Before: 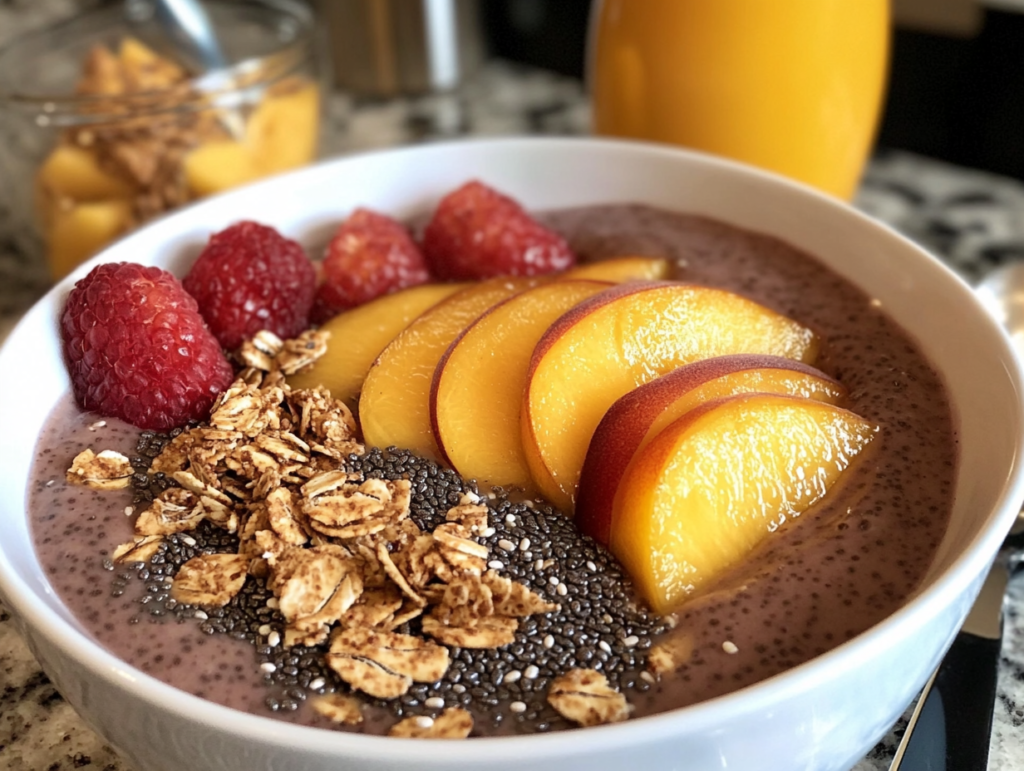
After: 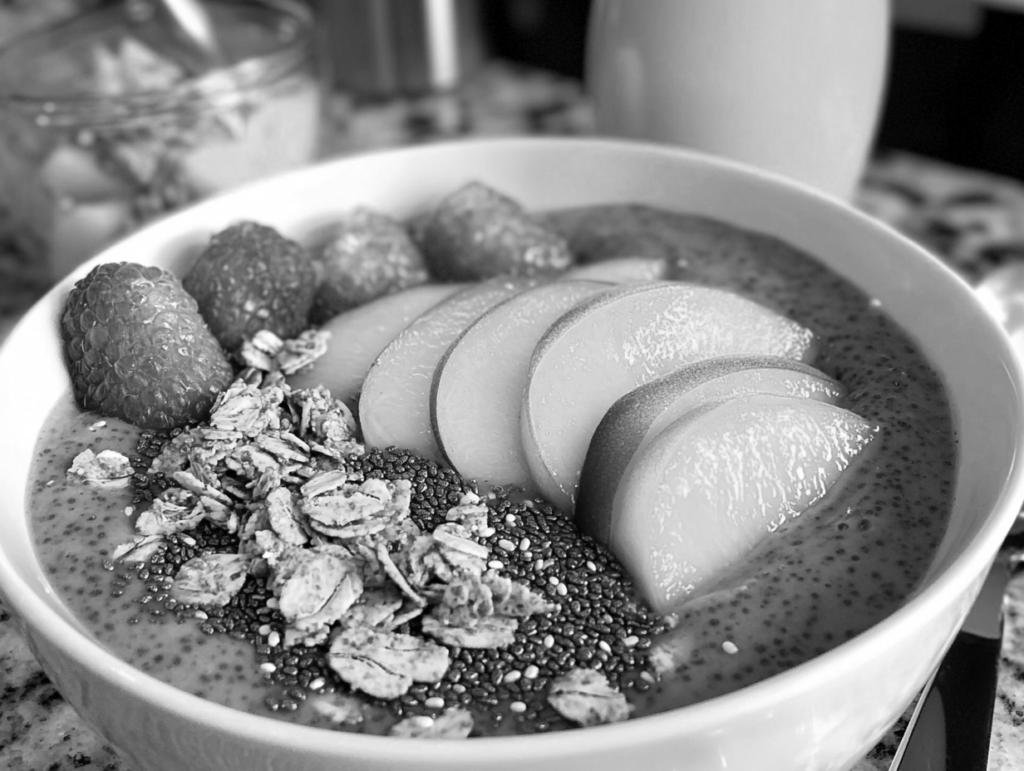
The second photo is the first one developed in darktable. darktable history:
color zones: curves: ch0 [(0.004, 0.588) (0.116, 0.636) (0.259, 0.476) (0.423, 0.464) (0.75, 0.5)]; ch1 [(0, 0) (0.143, 0) (0.286, 0) (0.429, 0) (0.571, 0) (0.714, 0) (0.857, 0)], mix 31.21%
